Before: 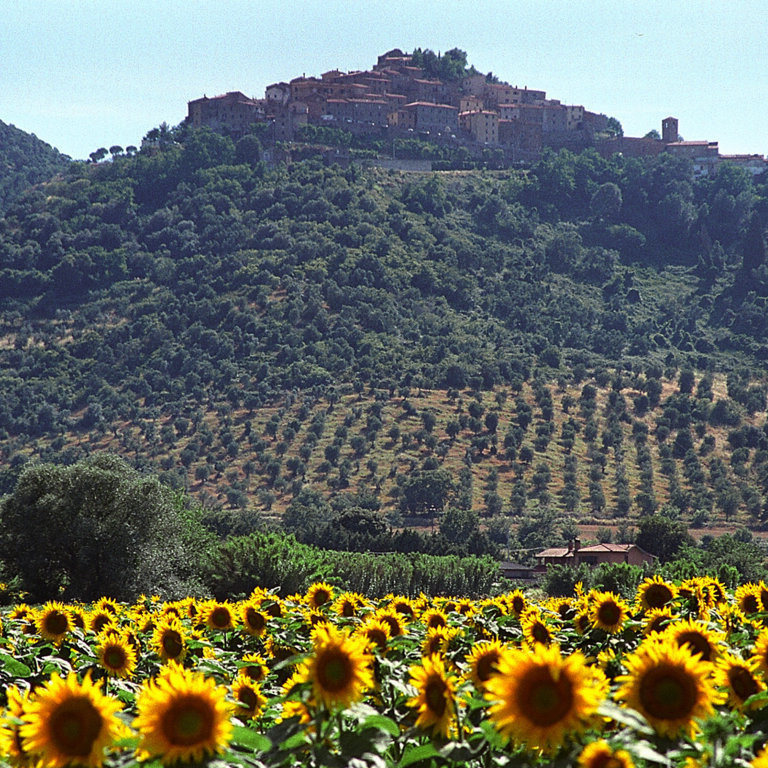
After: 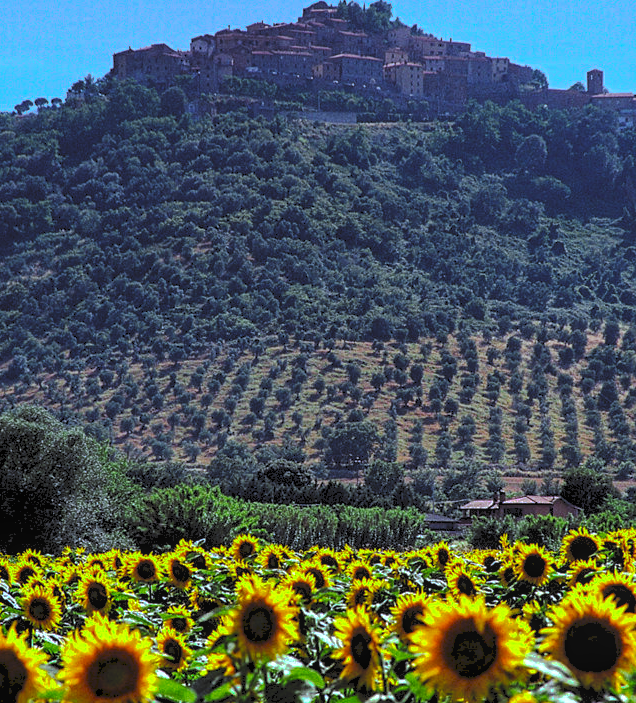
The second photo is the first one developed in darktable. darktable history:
local contrast: detail 110%
rgb levels: levels [[0.01, 0.419, 0.839], [0, 0.5, 1], [0, 0.5, 1]]
graduated density: on, module defaults
exposure: exposure -0.153 EV, compensate highlight preservation false
tone curve: curves: ch0 [(0, 0) (0.003, 0.098) (0.011, 0.099) (0.025, 0.103) (0.044, 0.114) (0.069, 0.13) (0.1, 0.142) (0.136, 0.161) (0.177, 0.189) (0.224, 0.224) (0.277, 0.266) (0.335, 0.32) (0.399, 0.38) (0.468, 0.45) (0.543, 0.522) (0.623, 0.598) (0.709, 0.669) (0.801, 0.731) (0.898, 0.786) (1, 1)], preserve colors none
color balance: lift [1, 1.001, 0.999, 1.001], gamma [1, 1.004, 1.007, 0.993], gain [1, 0.991, 0.987, 1.013], contrast 7.5%, contrast fulcrum 10%, output saturation 115%
crop: left 9.807%, top 6.259%, right 7.334%, bottom 2.177%
white balance: red 0.948, green 1.02, blue 1.176
